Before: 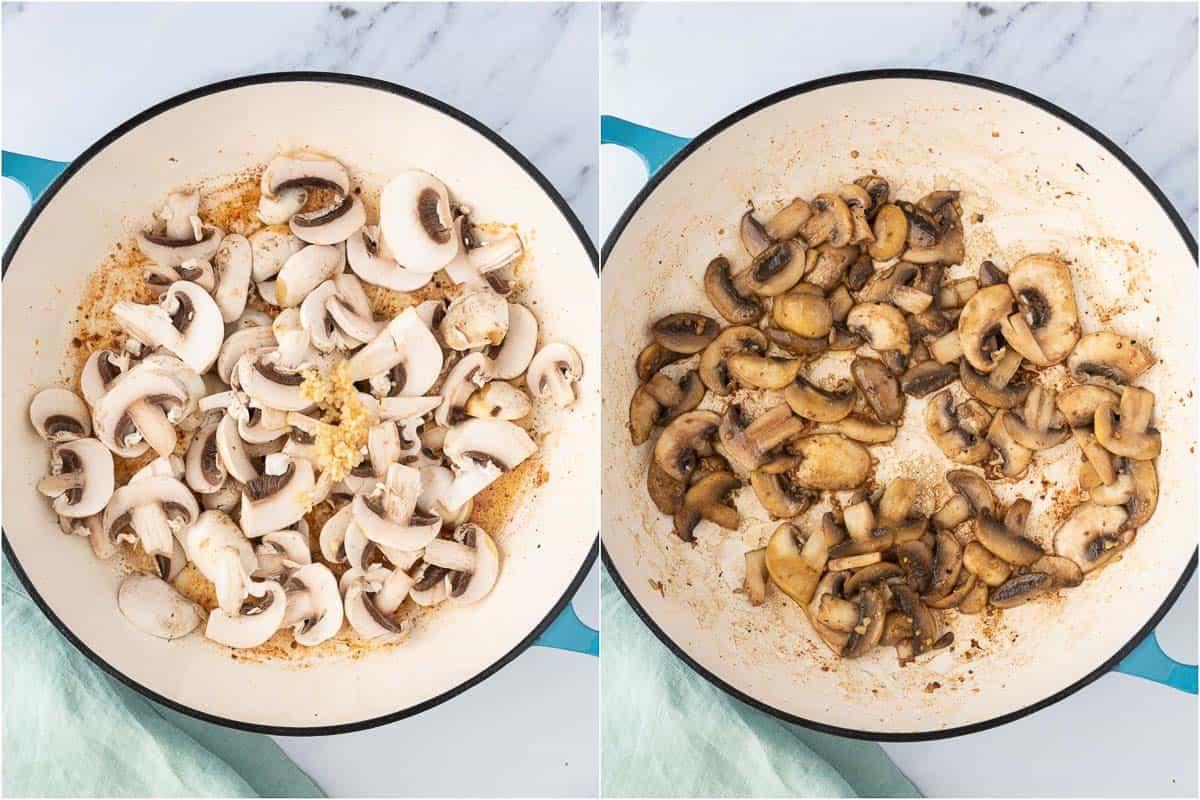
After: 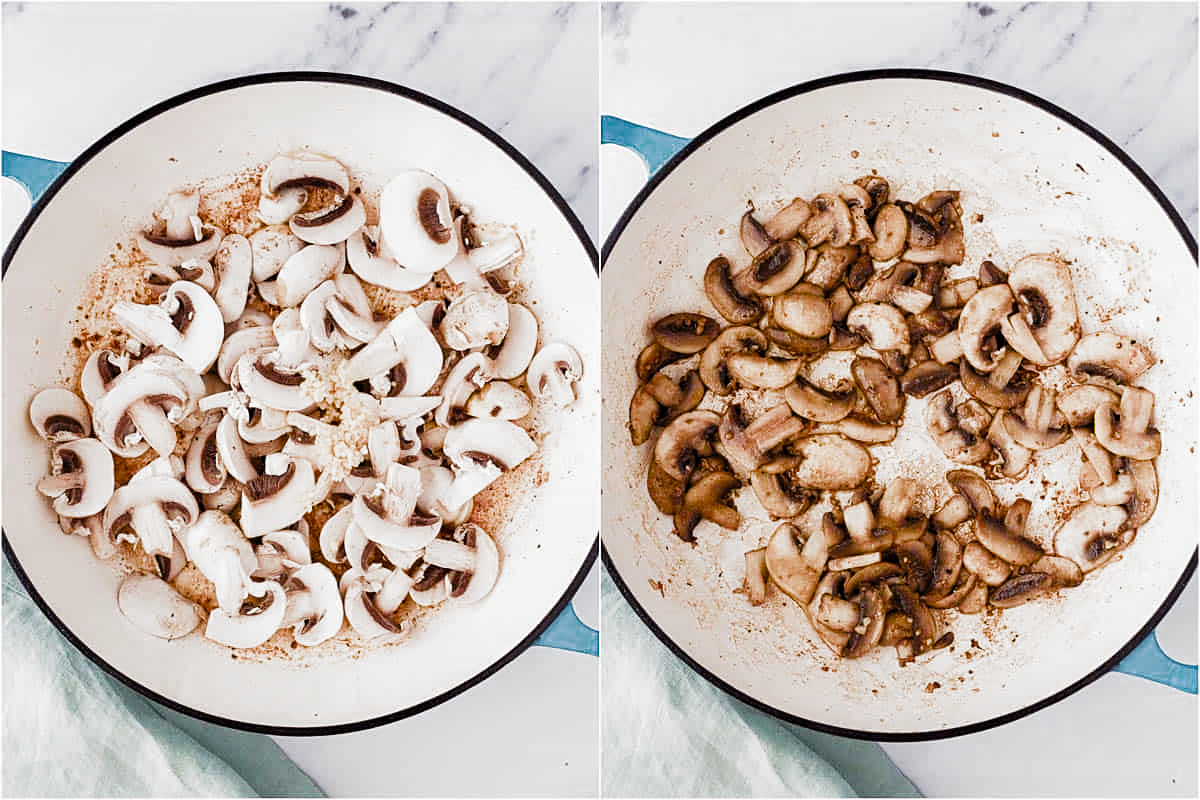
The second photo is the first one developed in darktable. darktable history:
sharpen: amount 0.215
color balance rgb: power › luminance -7.629%, power › chroma 1.349%, power › hue 330.5°, global offset › luminance -0.422%, linear chroma grading › shadows -7.828%, linear chroma grading › global chroma 9.941%, perceptual saturation grading › global saturation 20%, perceptual saturation grading › highlights -25.261%, perceptual saturation grading › shadows 25.78%, global vibrance 14.392%
filmic rgb: black relative exposure -8.02 EV, white relative exposure 2.45 EV, threshold 3.01 EV, hardness 6.33, color science v5 (2021), contrast in shadows safe, contrast in highlights safe, enable highlight reconstruction true
